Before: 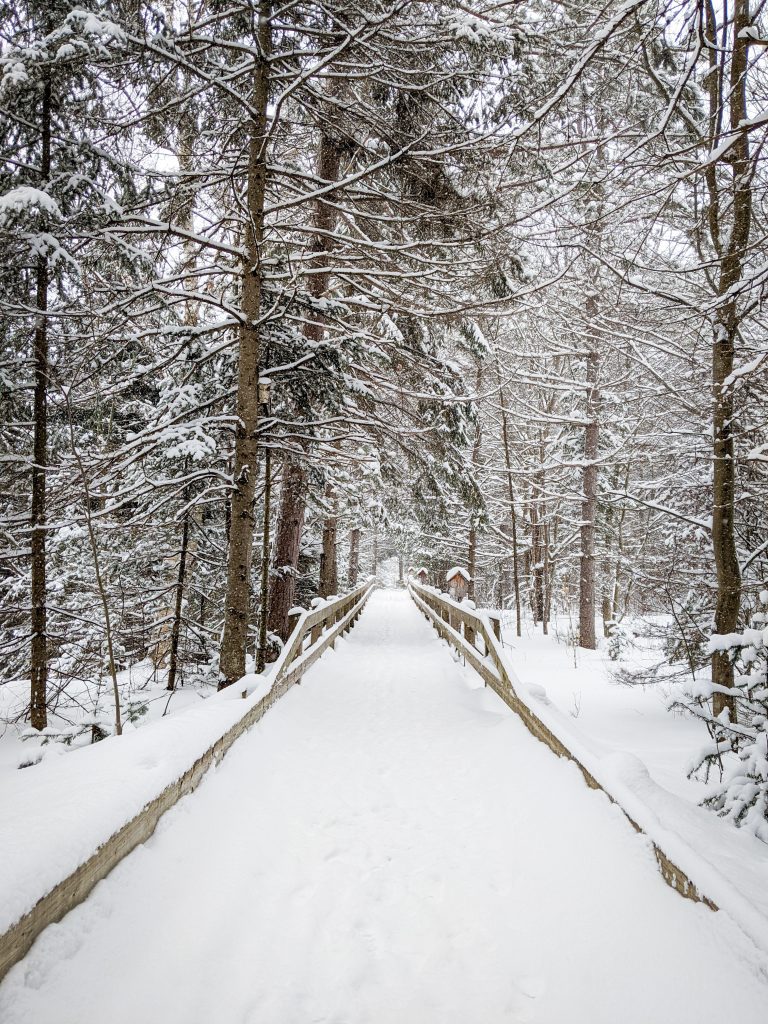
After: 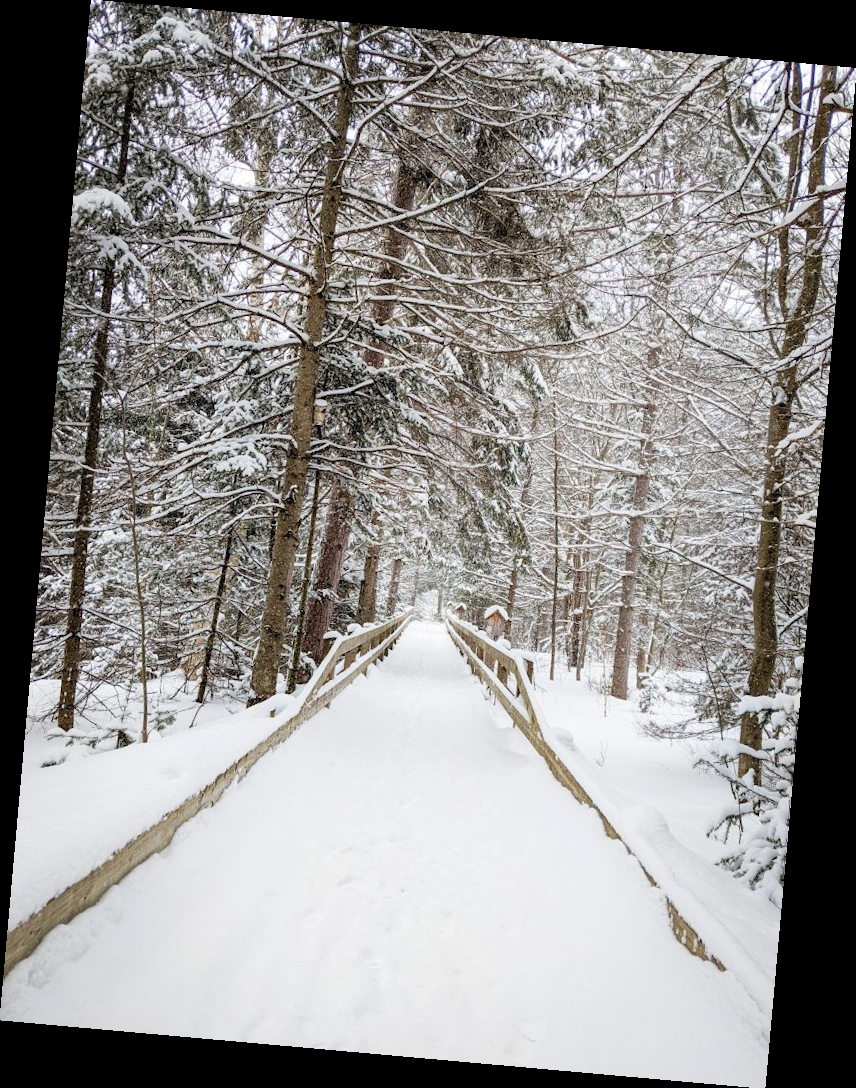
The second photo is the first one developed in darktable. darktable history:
rotate and perspective: rotation 5.12°, automatic cropping off
contrast brightness saturation: contrast 0.03, brightness 0.06, saturation 0.13
